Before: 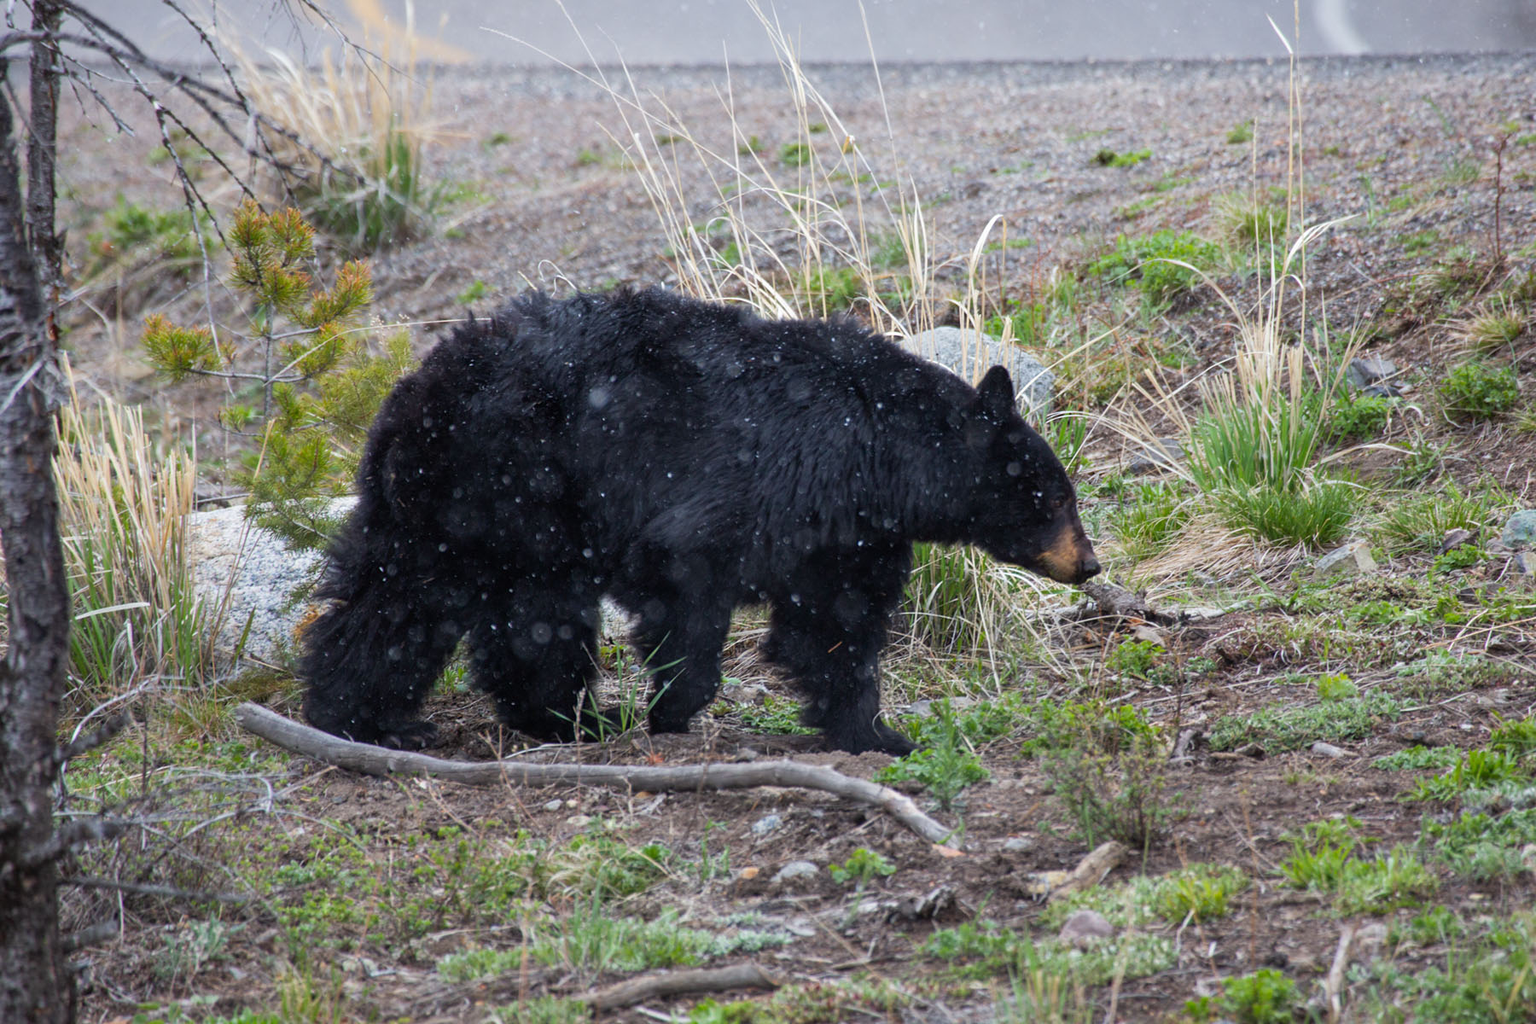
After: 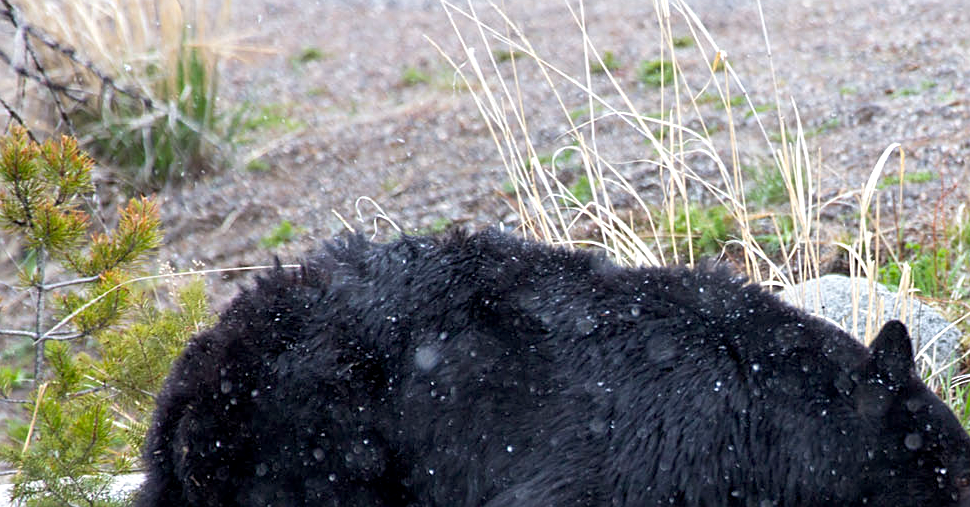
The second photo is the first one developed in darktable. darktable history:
color balance rgb: on, module defaults
sharpen: on, module defaults
crop: left 15.306%, top 9.065%, right 30.789%, bottom 48.638%
exposure: black level correction 0.003, exposure 0.383 EV, compensate highlight preservation false
